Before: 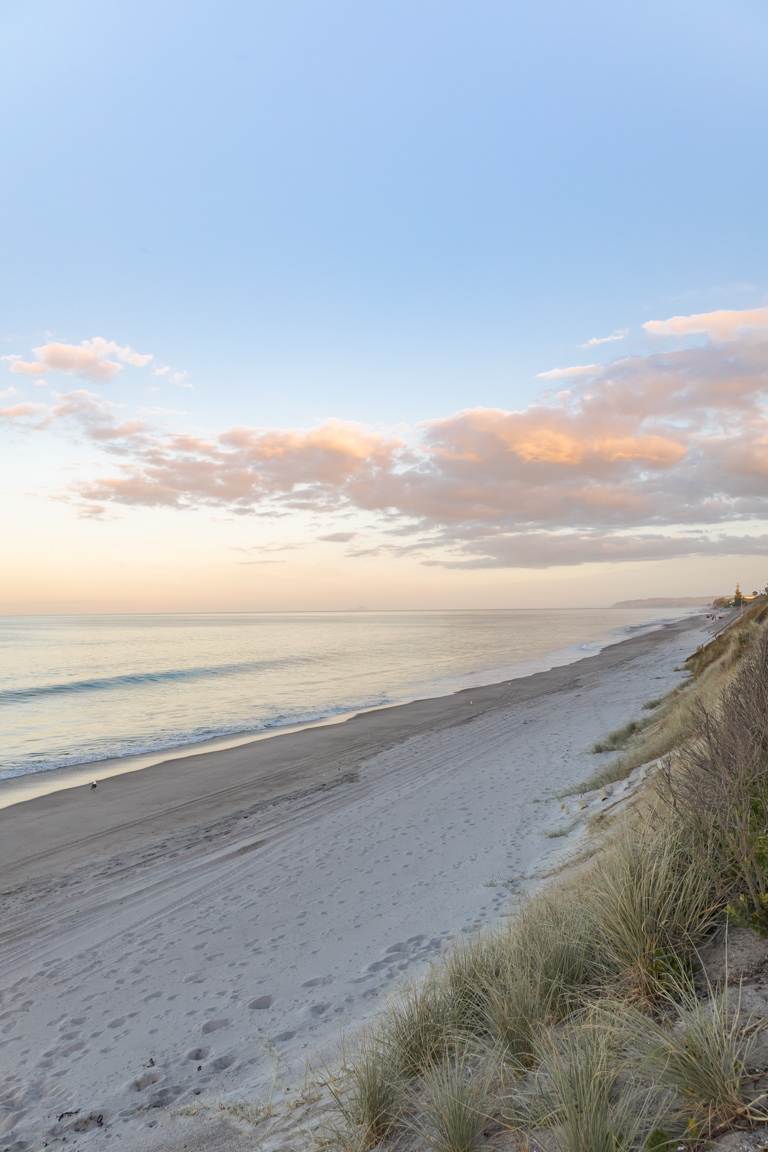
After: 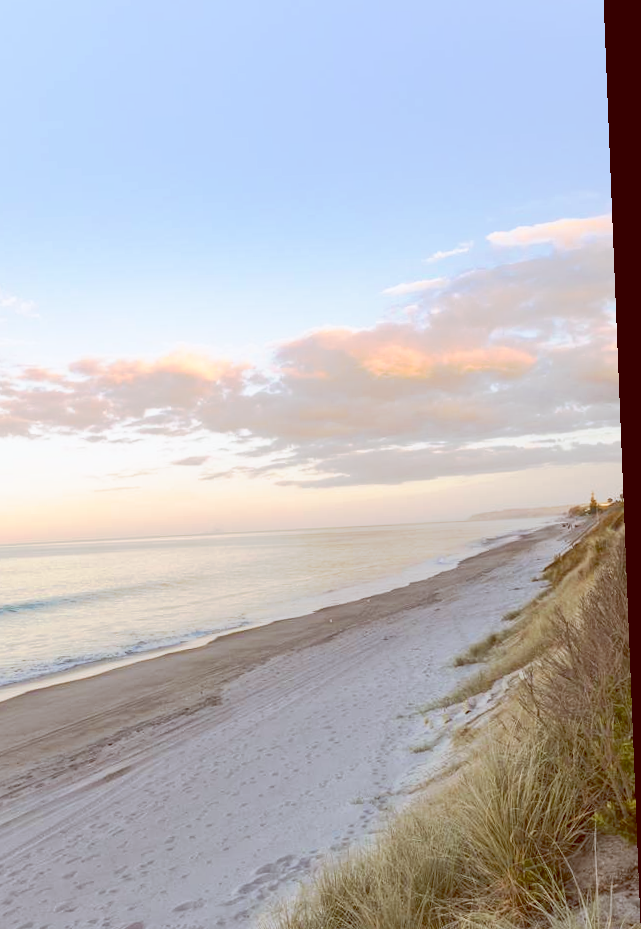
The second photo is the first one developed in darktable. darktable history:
crop and rotate: left 20.74%, top 7.912%, right 0.375%, bottom 13.378%
rotate and perspective: rotation -2.29°, automatic cropping off
color balance: lift [1, 1.011, 0.999, 0.989], gamma [1.109, 1.045, 1.039, 0.955], gain [0.917, 0.936, 0.952, 1.064], contrast 2.32%, contrast fulcrum 19%, output saturation 101%
tone curve: curves: ch0 [(0, 0) (0.003, 0.024) (0.011, 0.029) (0.025, 0.044) (0.044, 0.072) (0.069, 0.104) (0.1, 0.131) (0.136, 0.159) (0.177, 0.191) (0.224, 0.245) (0.277, 0.298) (0.335, 0.354) (0.399, 0.428) (0.468, 0.503) (0.543, 0.596) (0.623, 0.684) (0.709, 0.781) (0.801, 0.843) (0.898, 0.946) (1, 1)], preserve colors none
